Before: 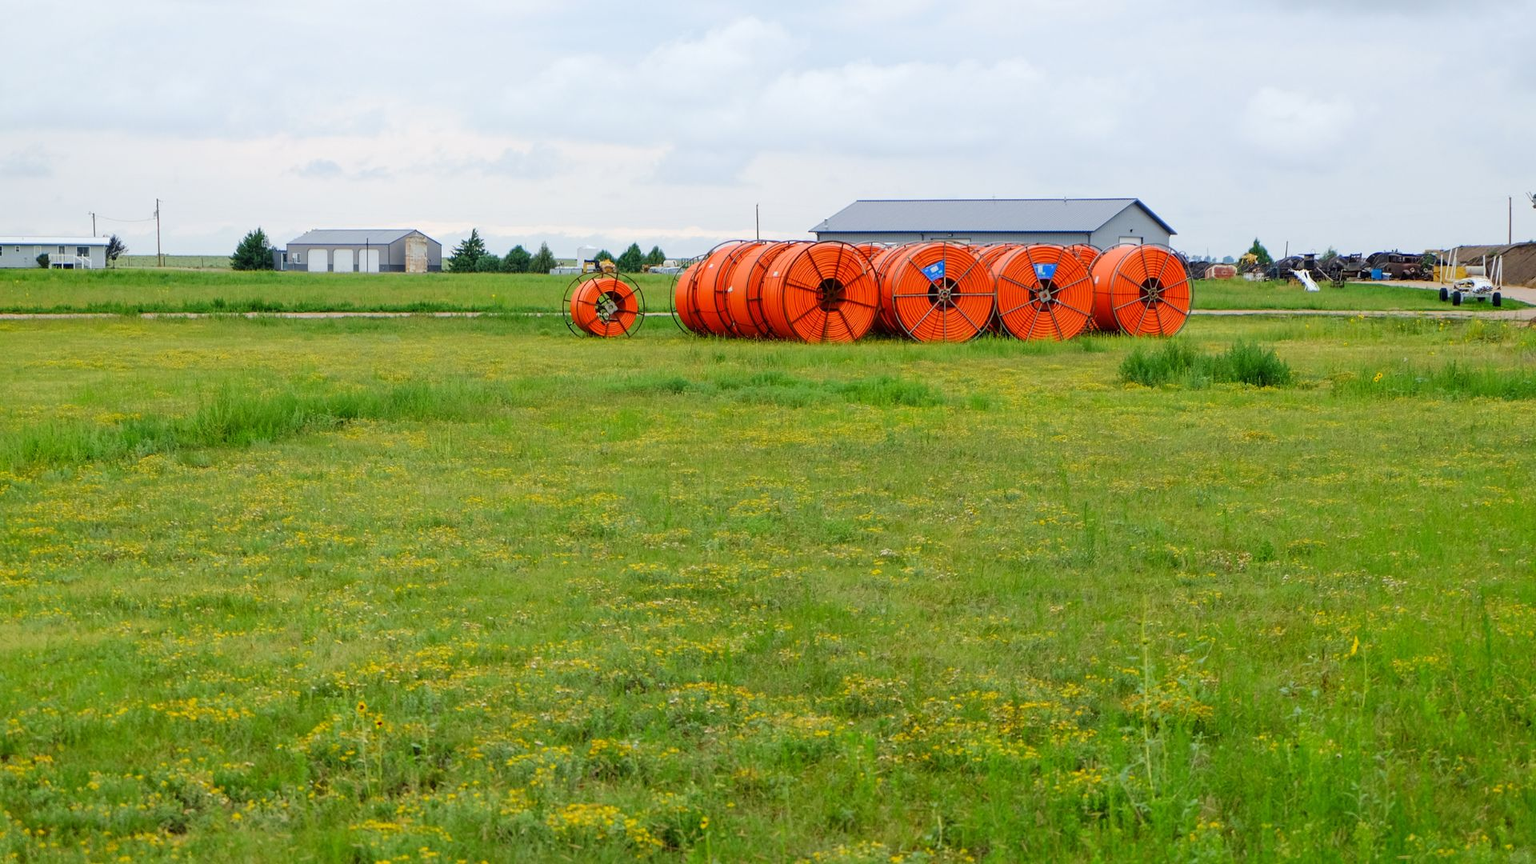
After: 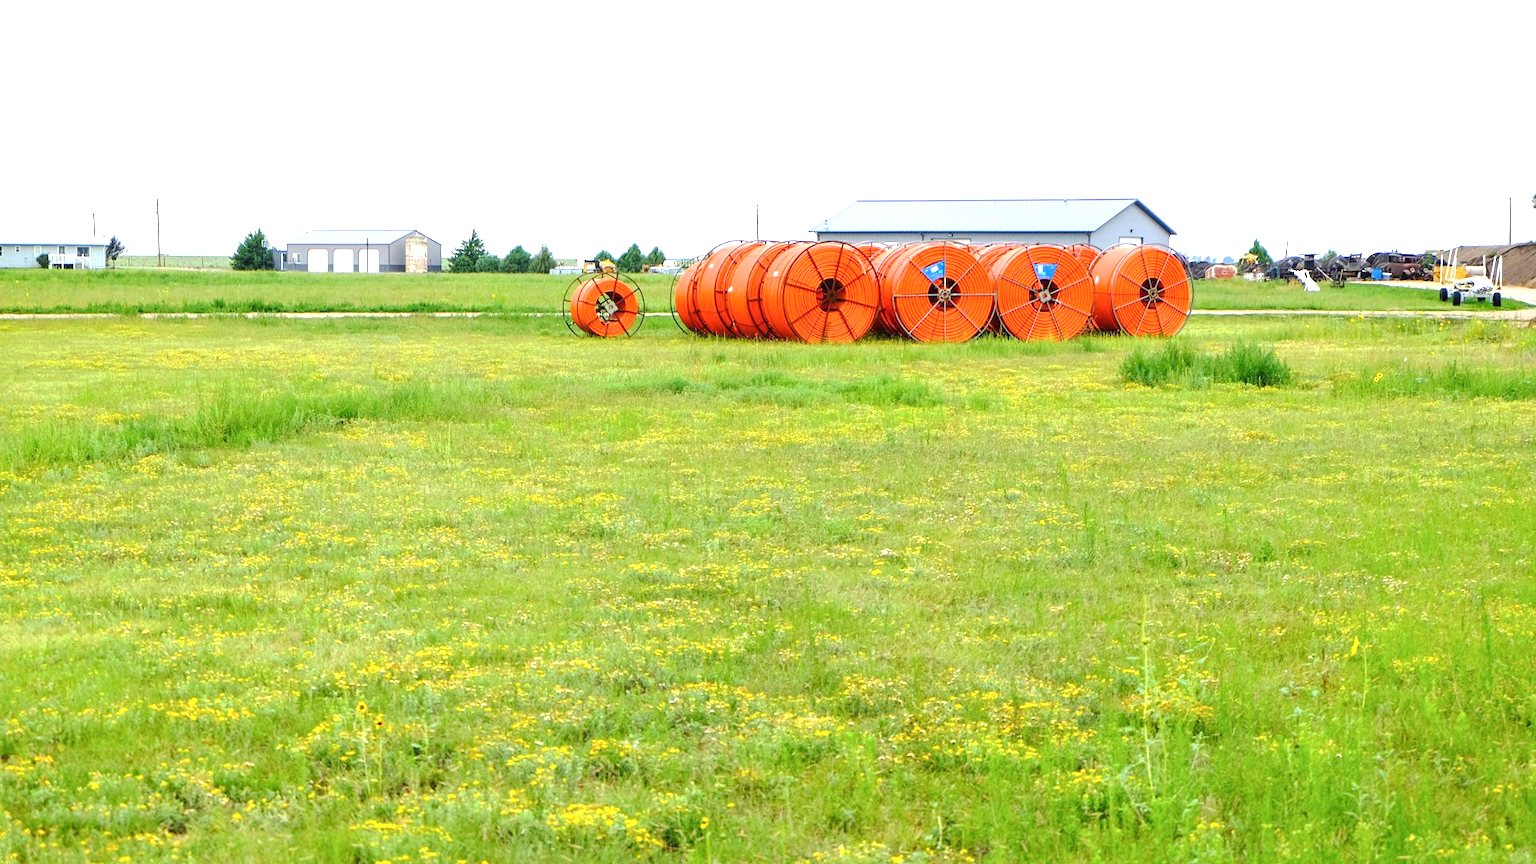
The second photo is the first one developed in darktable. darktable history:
tone equalizer: on, module defaults
exposure: black level correction 0, exposure 1.2 EV, compensate exposure bias true, compensate highlight preservation false
base curve: curves: ch0 [(0, 0) (0.235, 0.266) (0.503, 0.496) (0.786, 0.72) (1, 1)], preserve colors none
